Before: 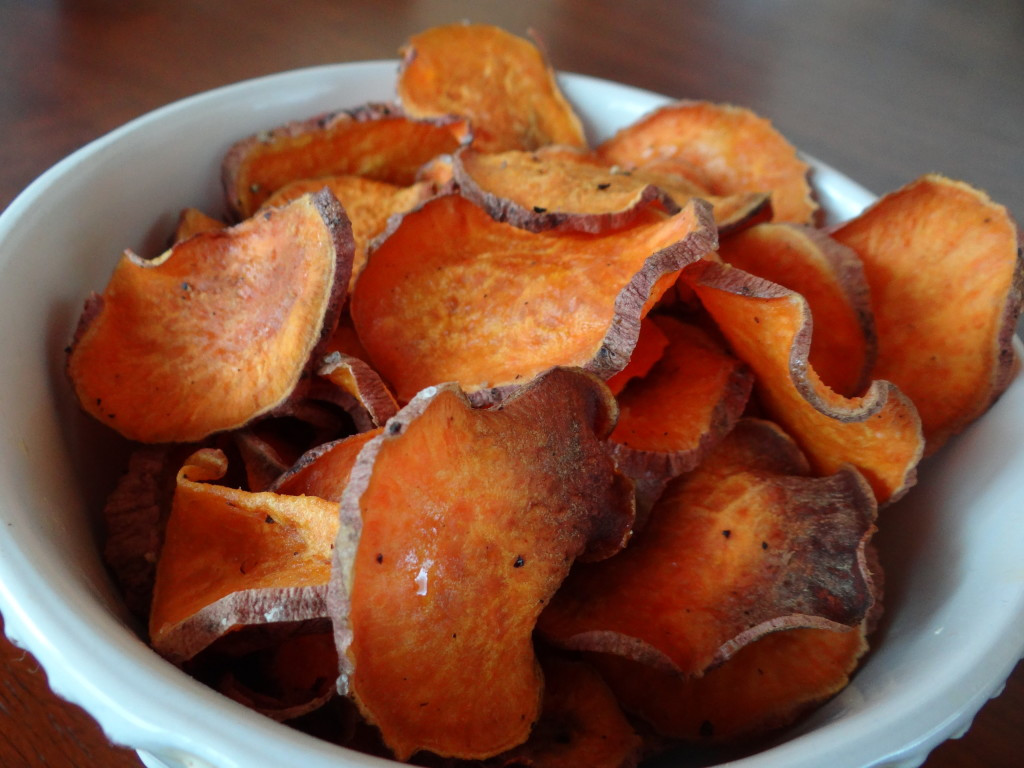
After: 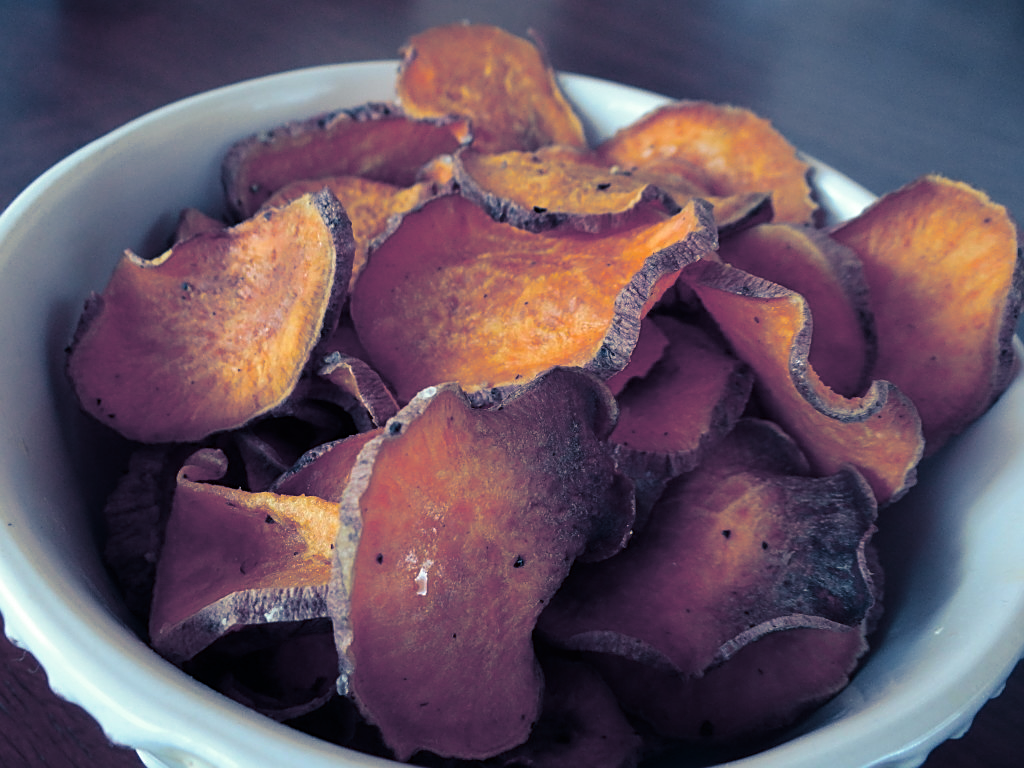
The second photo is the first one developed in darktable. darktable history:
tone equalizer: on, module defaults
split-toning: shadows › hue 226.8°, shadows › saturation 0.84
sharpen: on, module defaults
